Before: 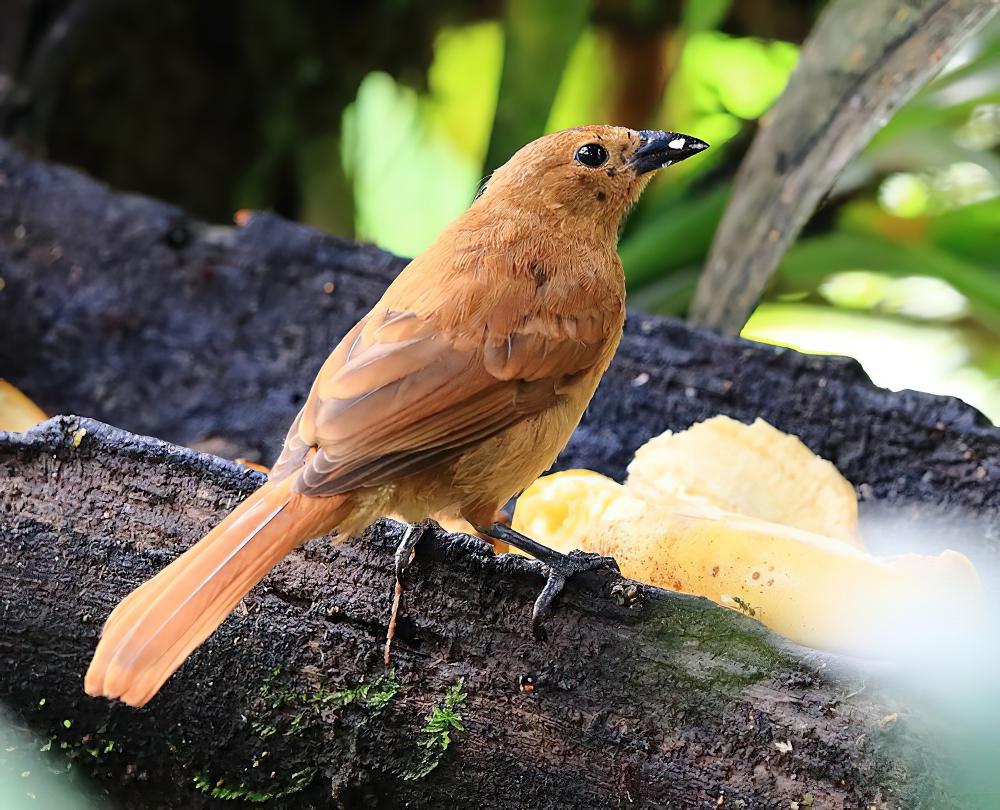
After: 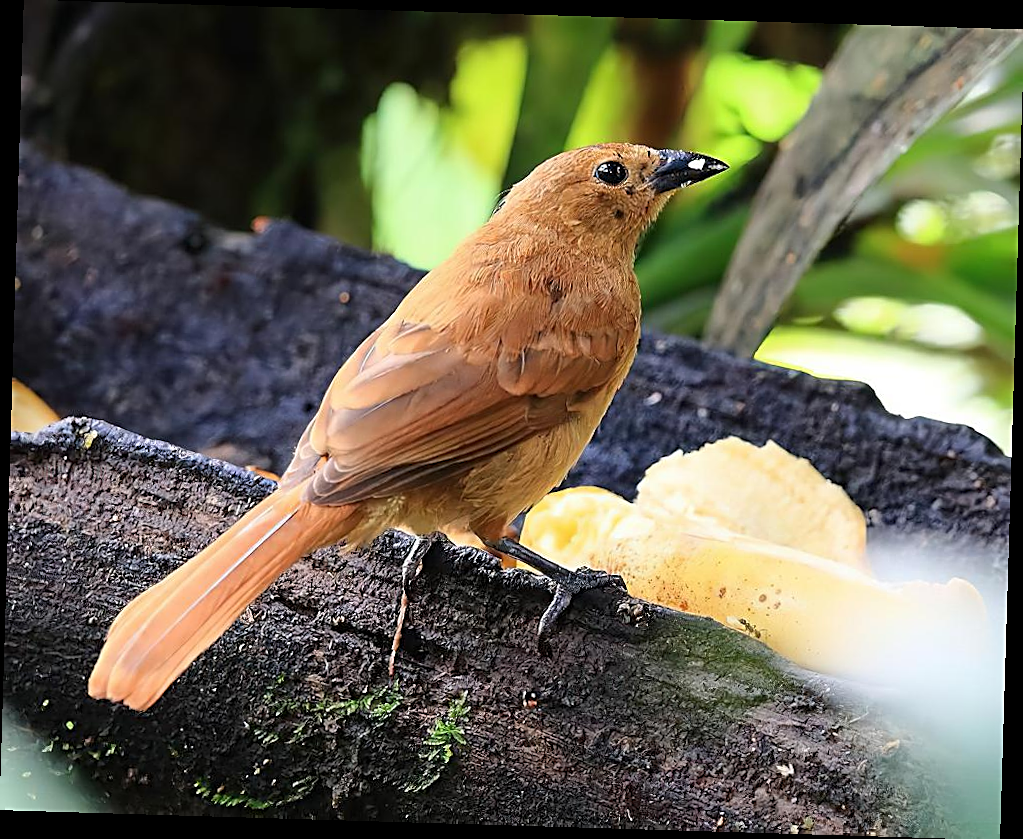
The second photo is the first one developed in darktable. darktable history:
sharpen: on, module defaults
rotate and perspective: rotation 1.72°, automatic cropping off
